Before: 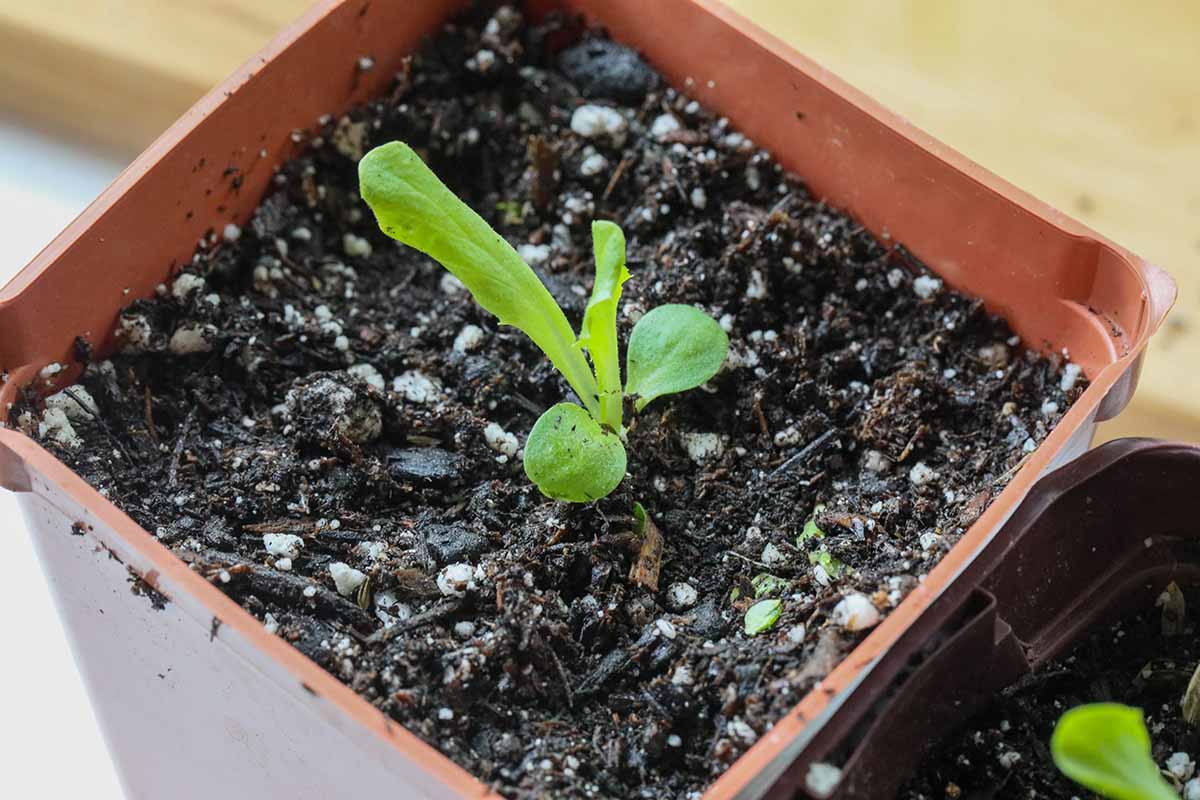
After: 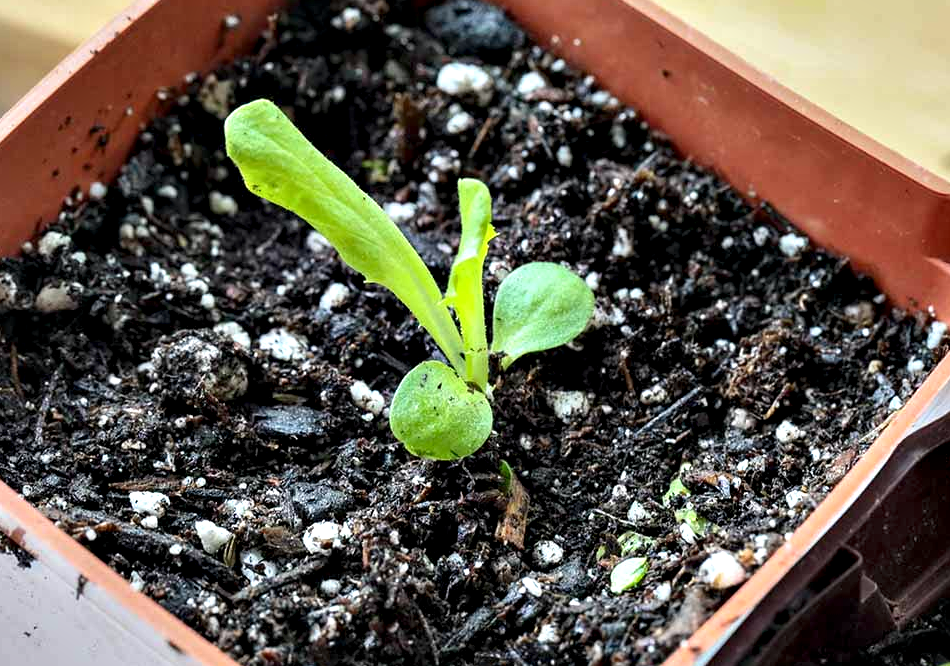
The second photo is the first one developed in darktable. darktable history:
crop: left 11.181%, top 5.304%, right 9.584%, bottom 10.599%
contrast equalizer: y [[0.6 ×6], [0.55 ×6], [0 ×6], [0 ×6], [0 ×6]]
